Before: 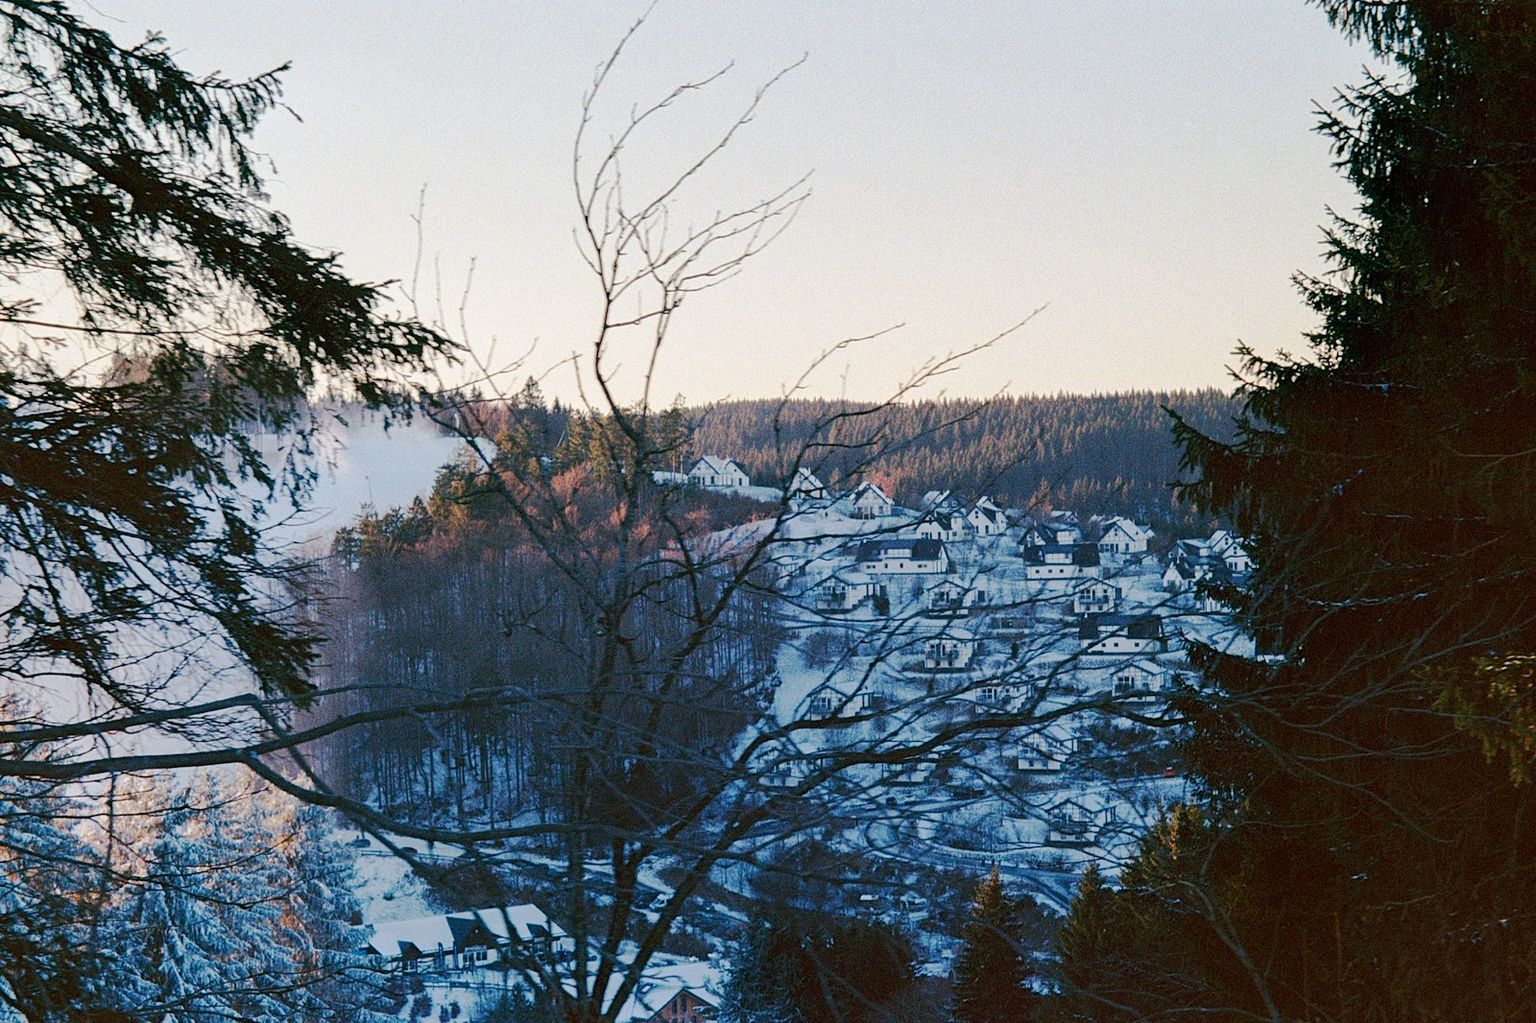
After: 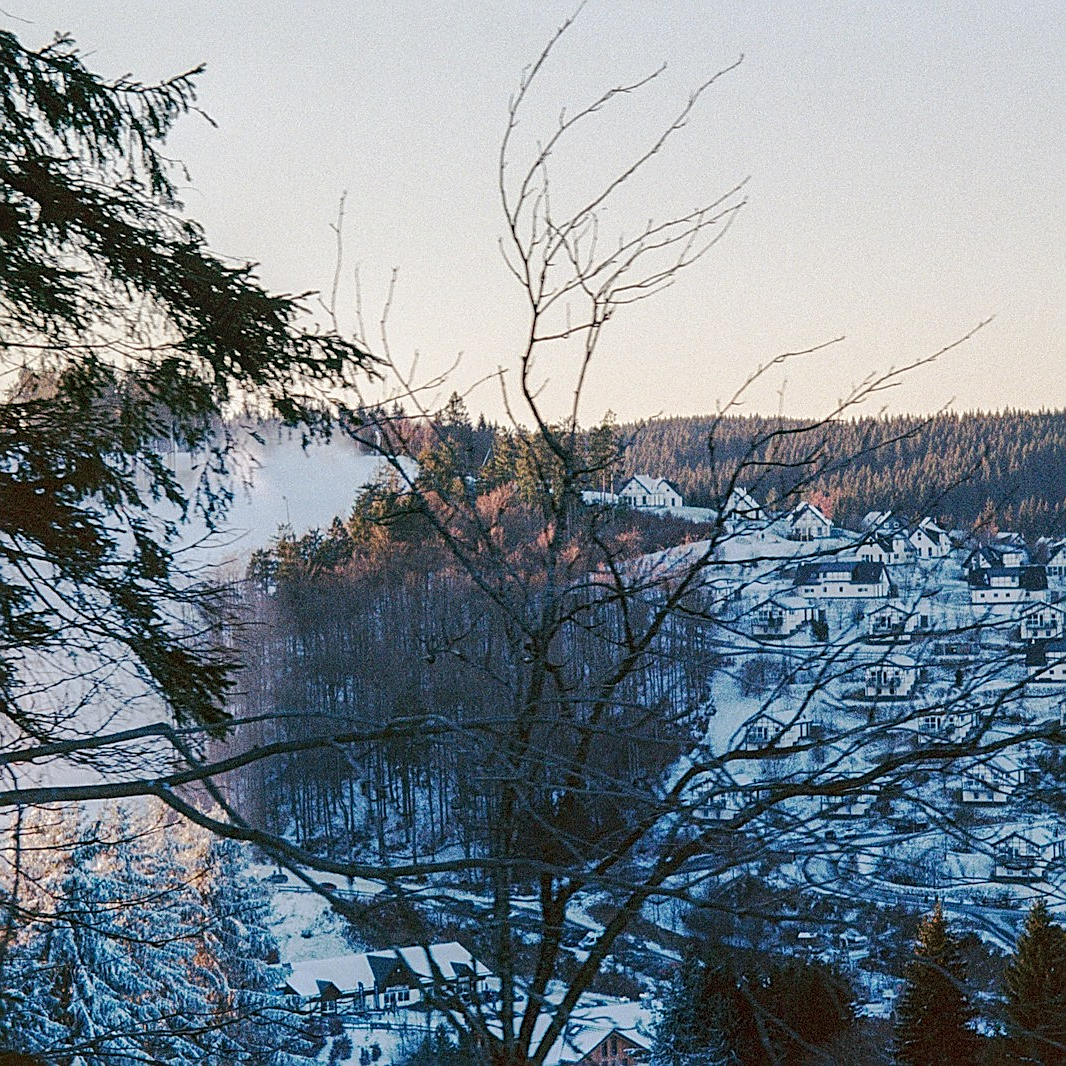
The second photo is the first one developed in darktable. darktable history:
sharpen: on, module defaults
local contrast: on, module defaults
crop and rotate: left 6.213%, right 27.136%
